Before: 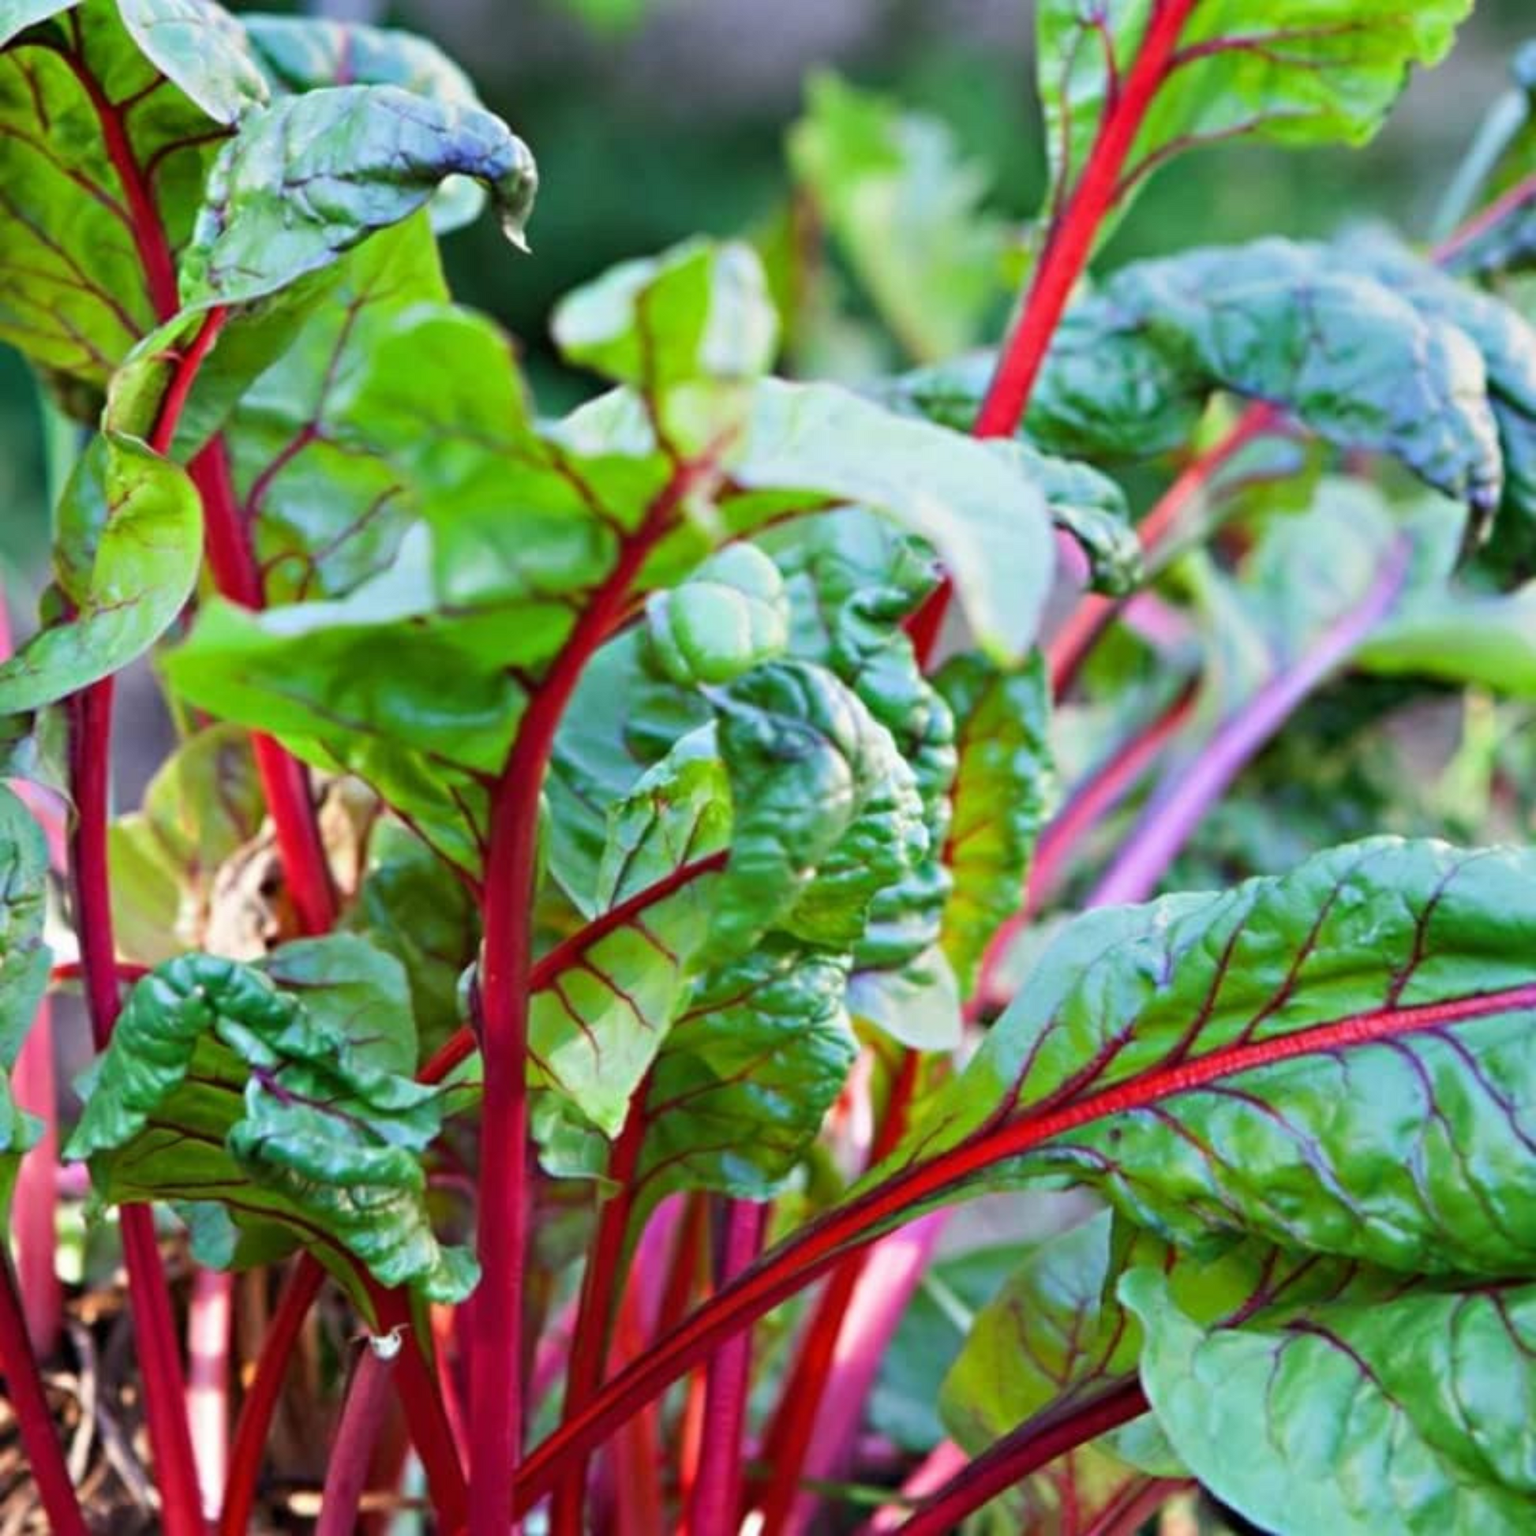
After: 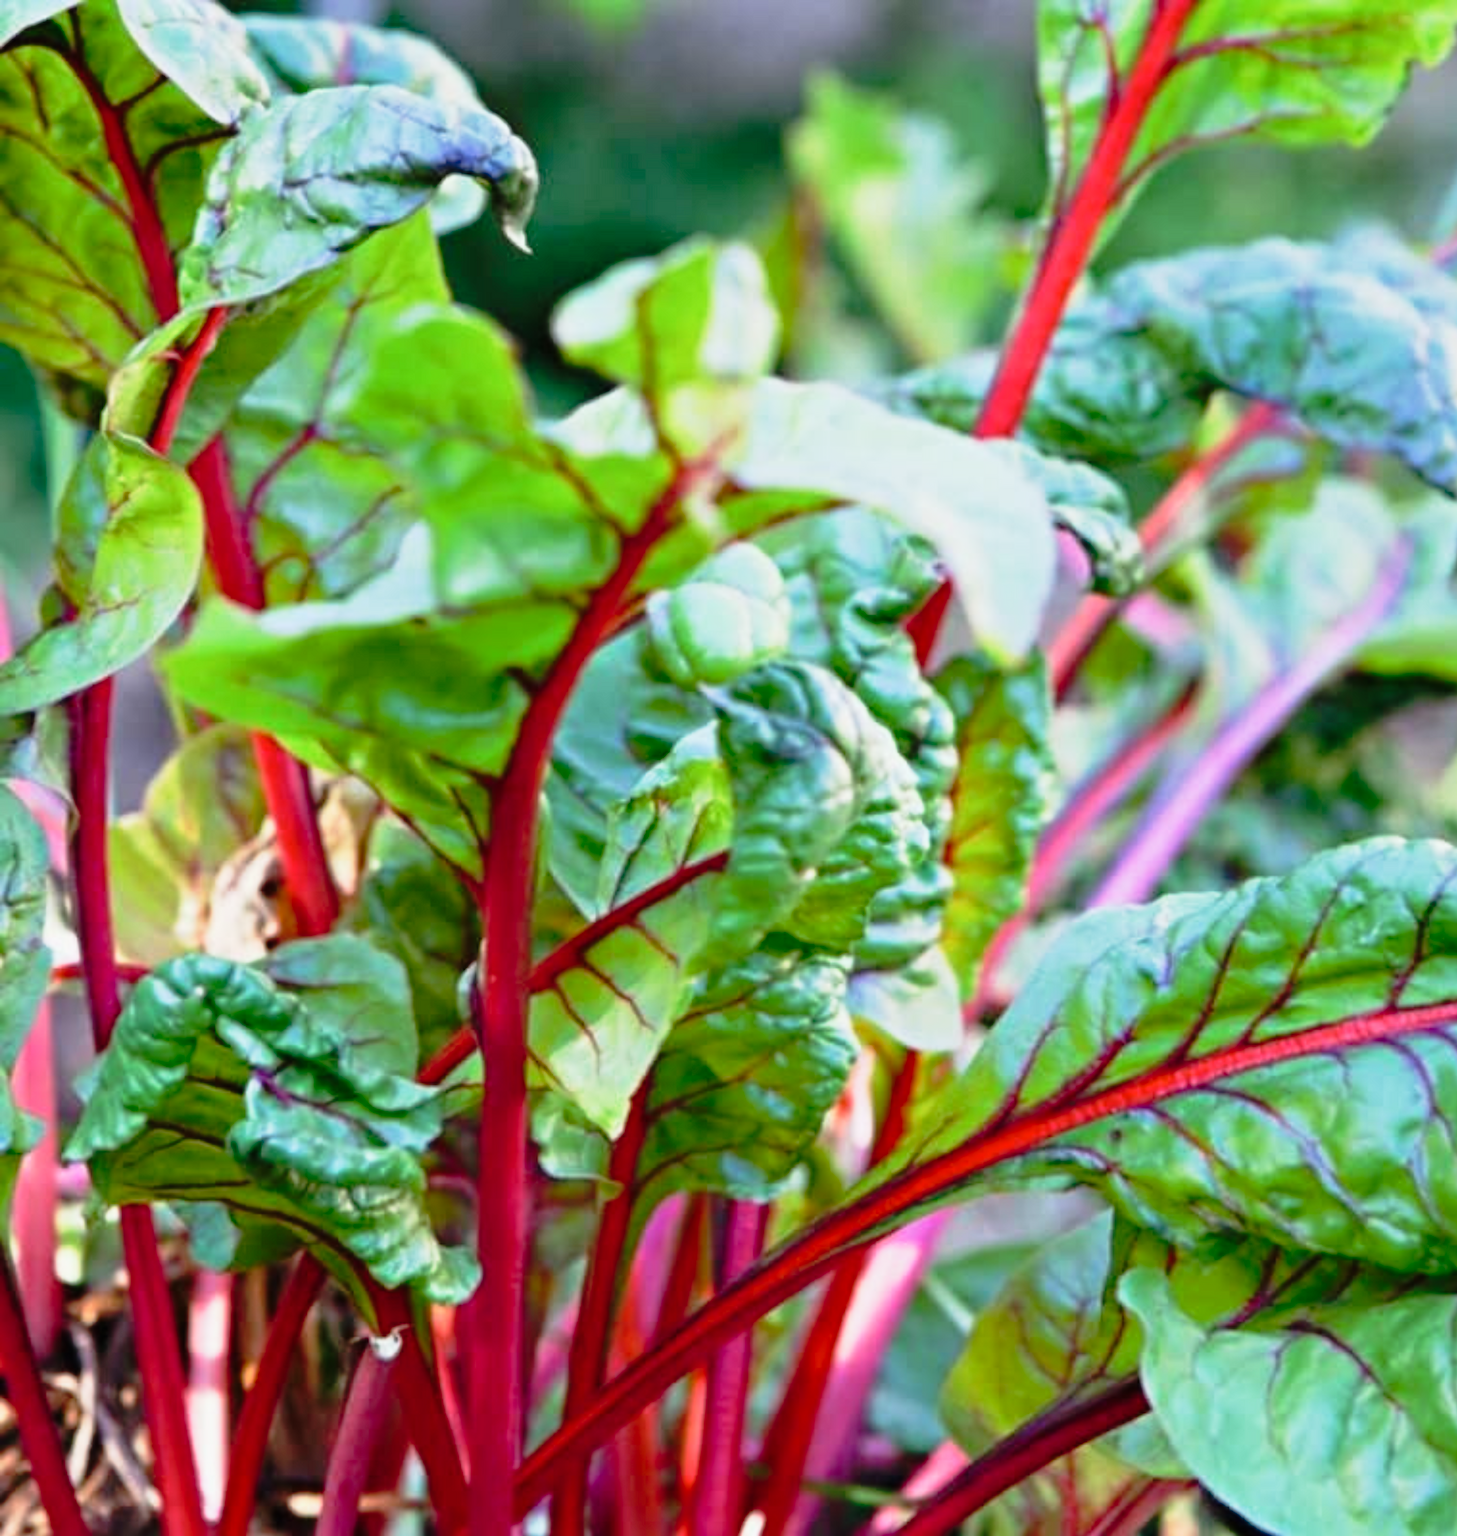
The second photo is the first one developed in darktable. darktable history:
tone curve: curves: ch0 [(0, 0.009) (0.105, 0.08) (0.195, 0.18) (0.283, 0.316) (0.384, 0.434) (0.485, 0.531) (0.638, 0.69) (0.81, 0.872) (1, 0.977)]; ch1 [(0, 0) (0.161, 0.092) (0.35, 0.33) (0.379, 0.401) (0.456, 0.469) (0.502, 0.5) (0.525, 0.518) (0.586, 0.617) (0.635, 0.655) (1, 1)]; ch2 [(0, 0) (0.371, 0.362) (0.437, 0.437) (0.48, 0.49) (0.53, 0.515) (0.56, 0.571) (0.622, 0.606) (1, 1)], preserve colors none
crop and rotate: left 0%, right 5.143%
